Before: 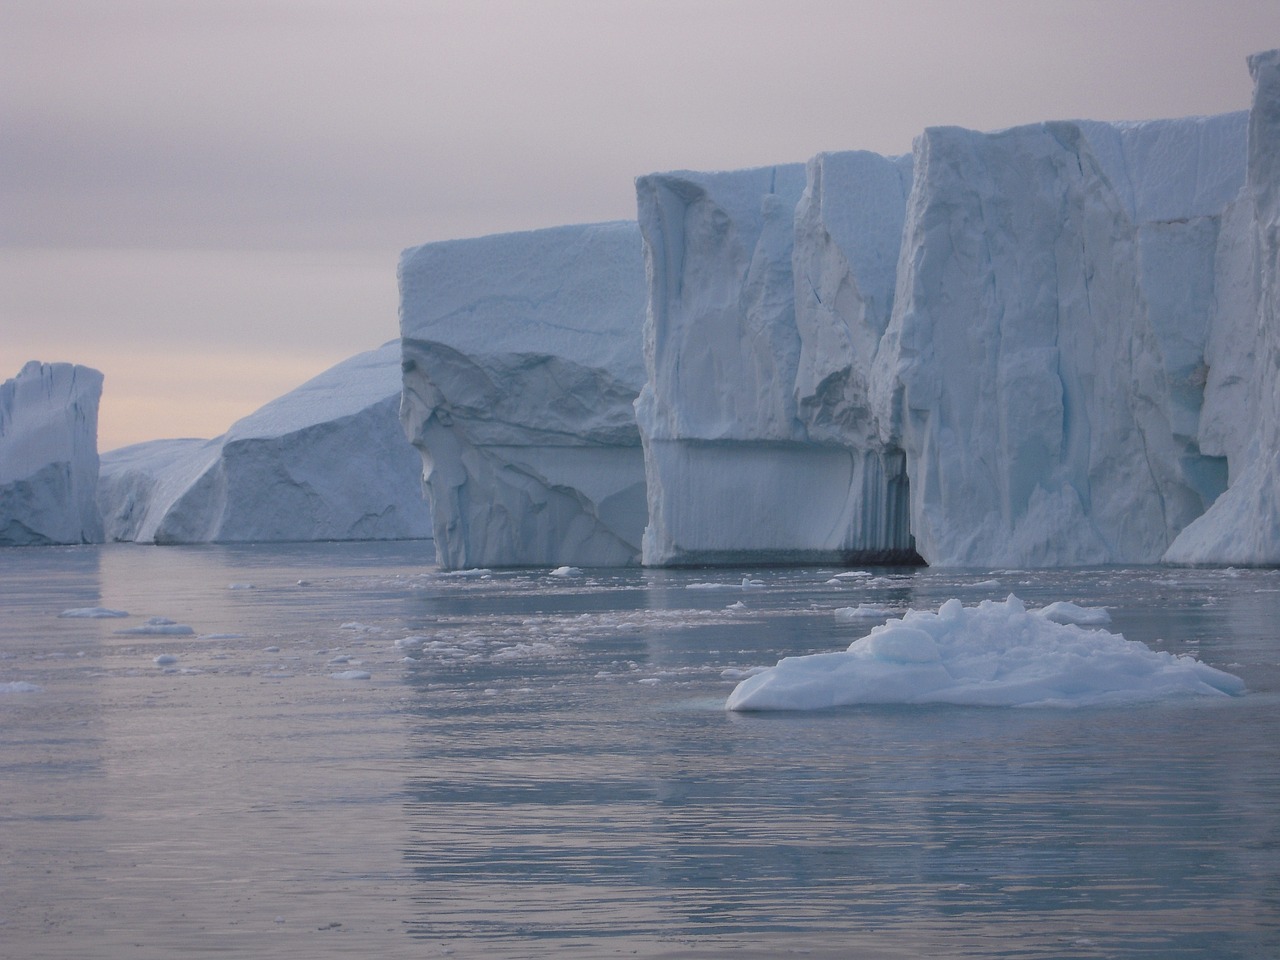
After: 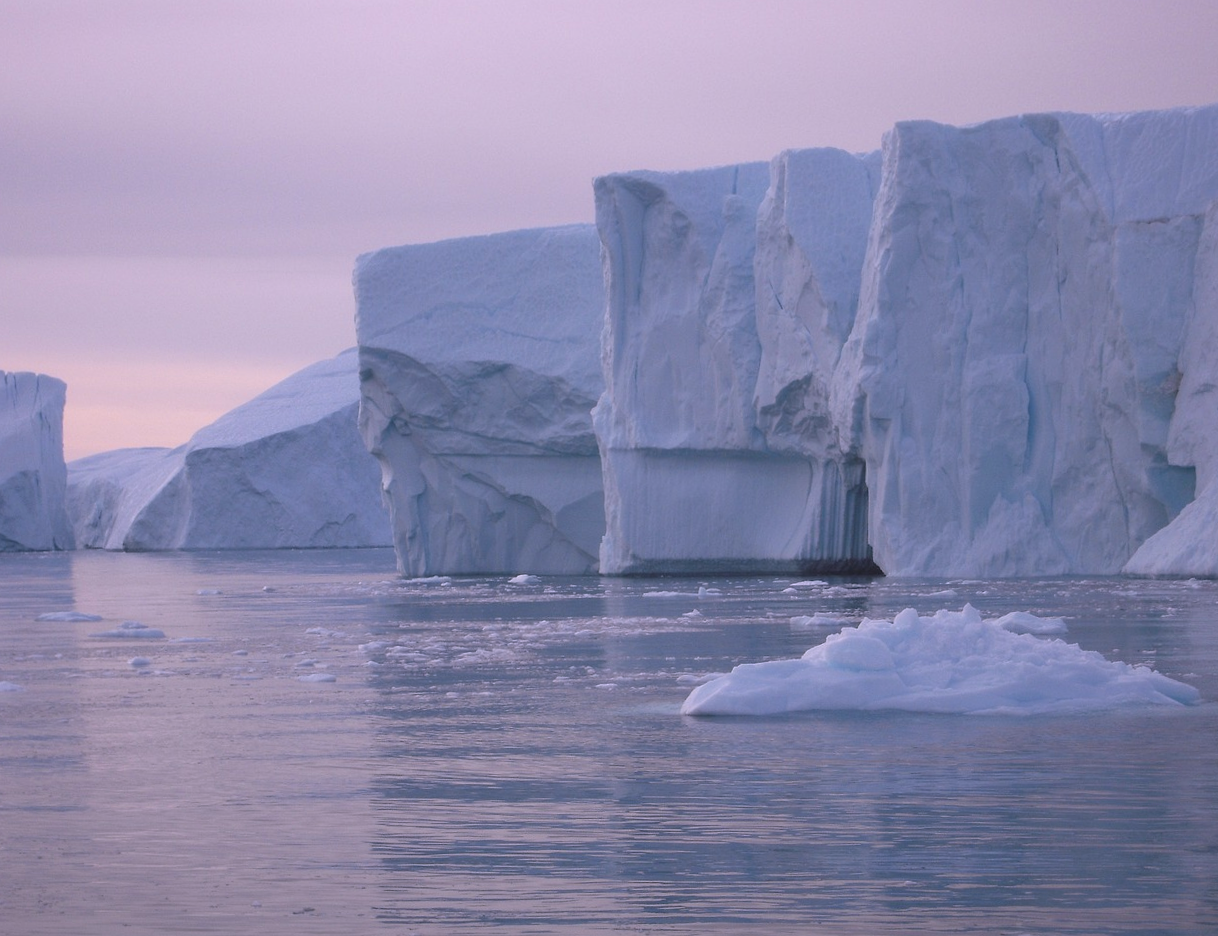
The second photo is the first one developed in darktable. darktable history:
rotate and perspective: rotation 0.074°, lens shift (vertical) 0.096, lens shift (horizontal) -0.041, crop left 0.043, crop right 0.952, crop top 0.024, crop bottom 0.979
exposure: black level correction -0.003, exposure 0.04 EV, compensate highlight preservation false
white balance: red 1.066, blue 1.119
